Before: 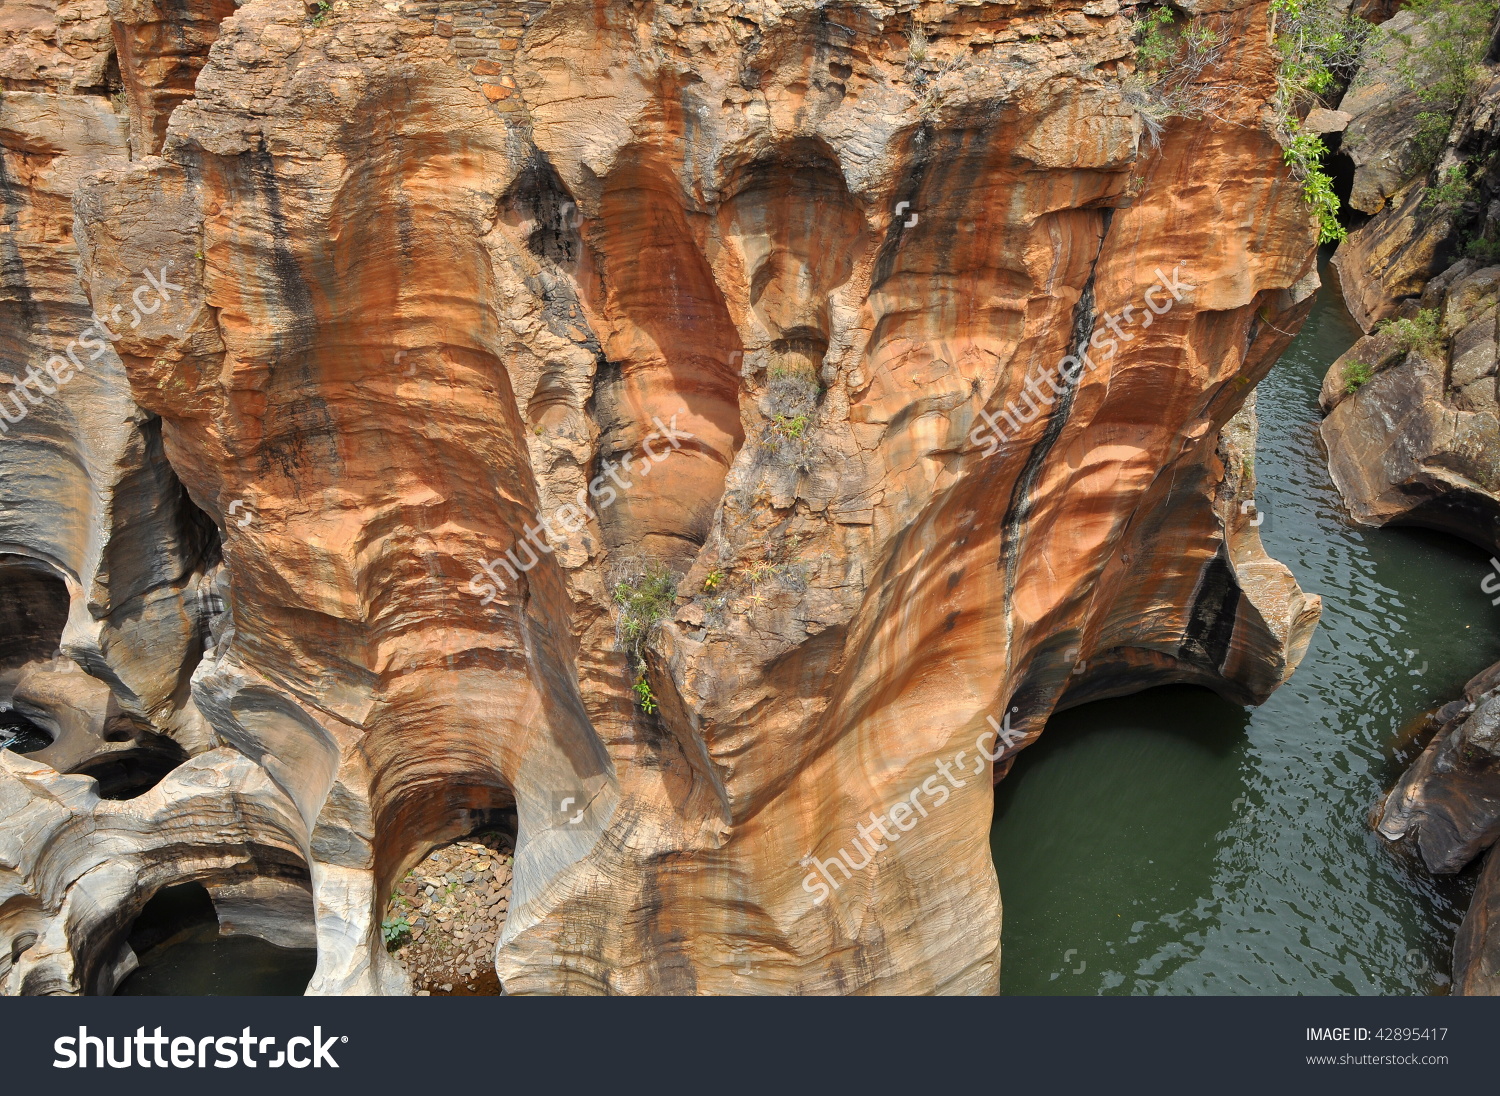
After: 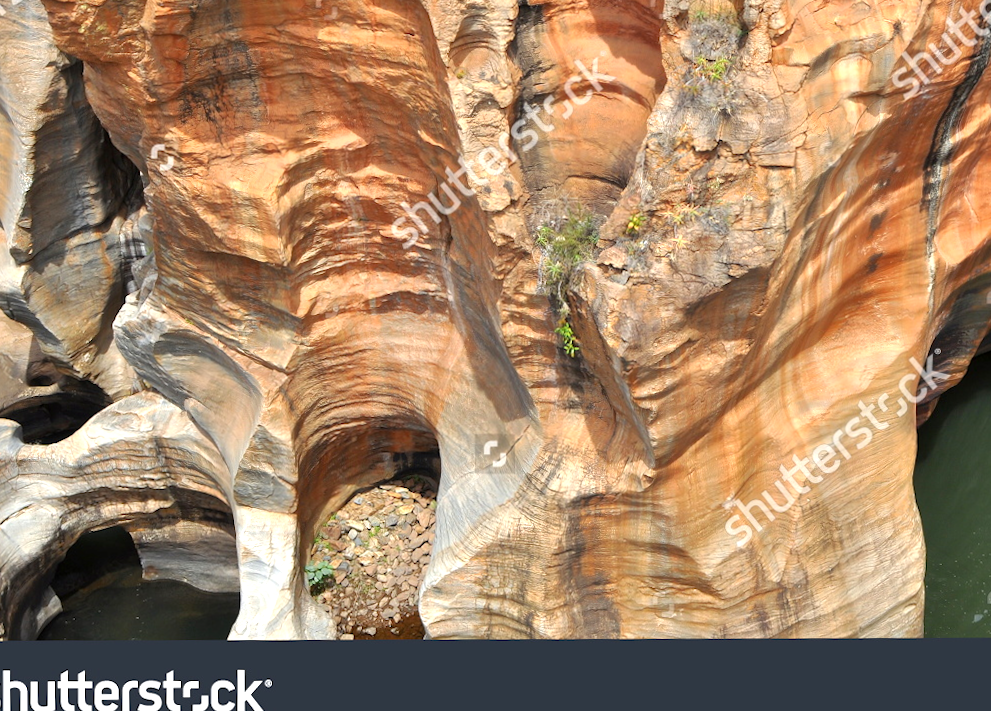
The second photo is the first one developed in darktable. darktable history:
rotate and perspective: rotation -1°, crop left 0.011, crop right 0.989, crop top 0.025, crop bottom 0.975
crop and rotate: angle -0.82°, left 3.85%, top 31.828%, right 27.992%
exposure: black level correction 0.001, exposure 0.5 EV, compensate exposure bias true, compensate highlight preservation false
